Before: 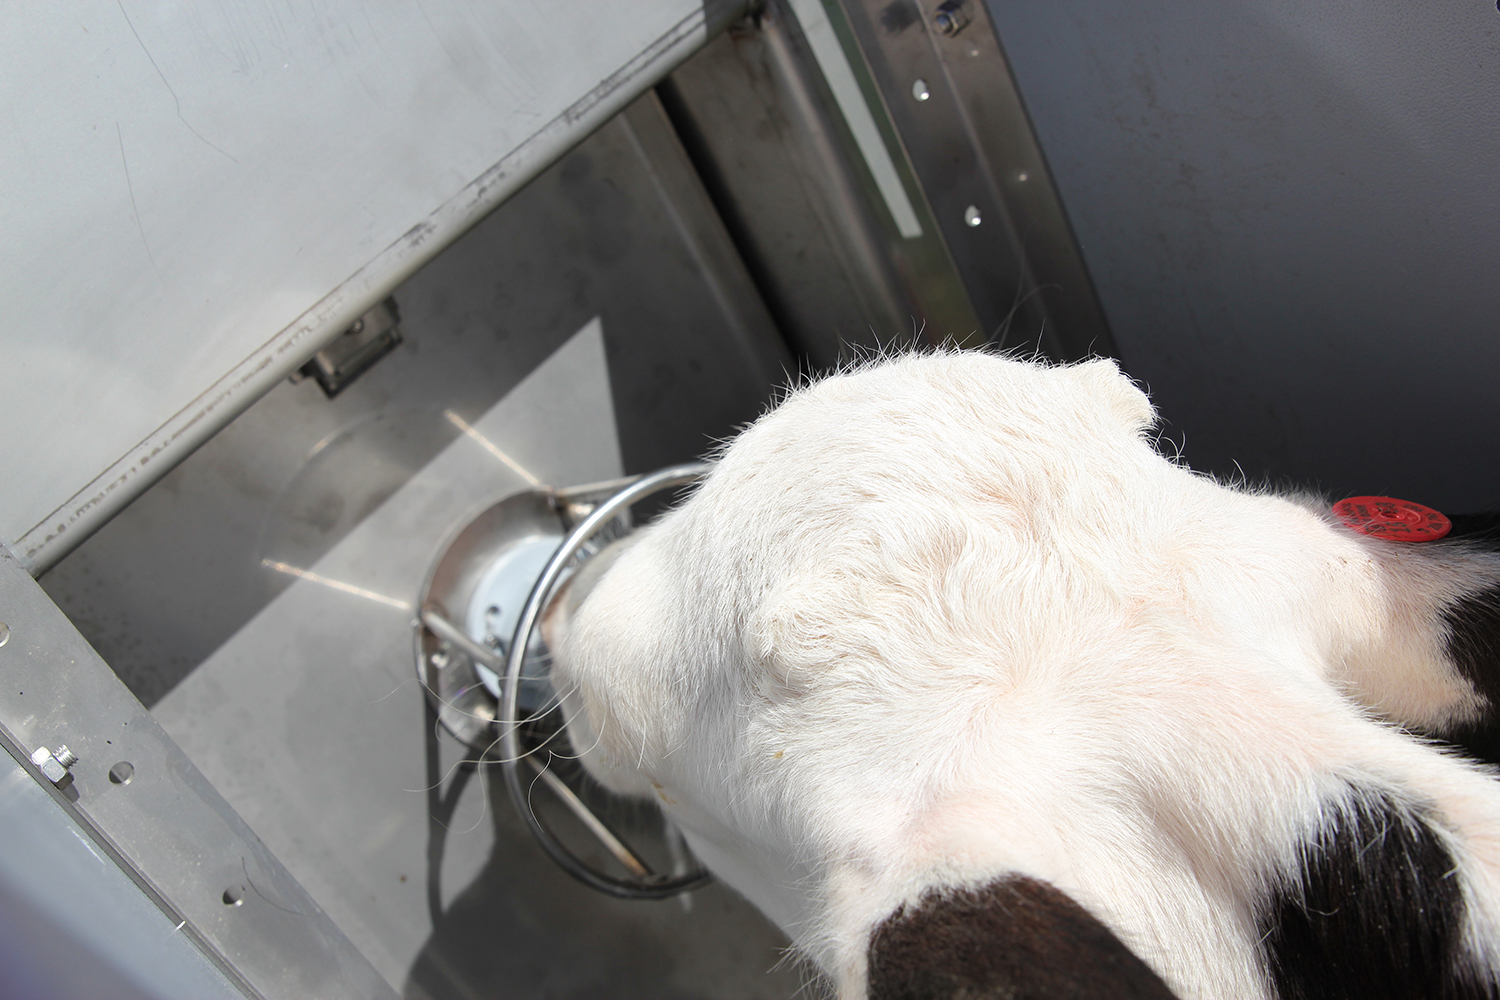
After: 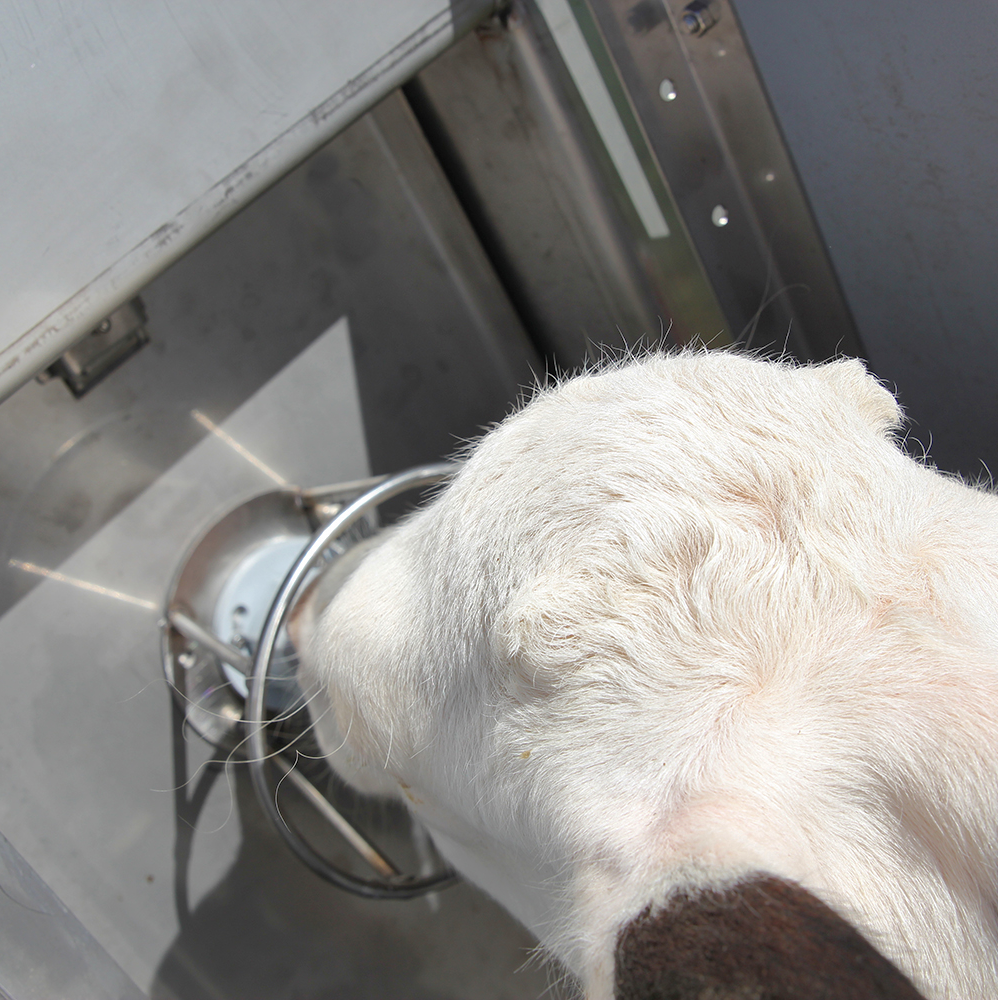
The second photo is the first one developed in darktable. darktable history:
shadows and highlights: on, module defaults
crop: left 16.899%, right 16.556%
